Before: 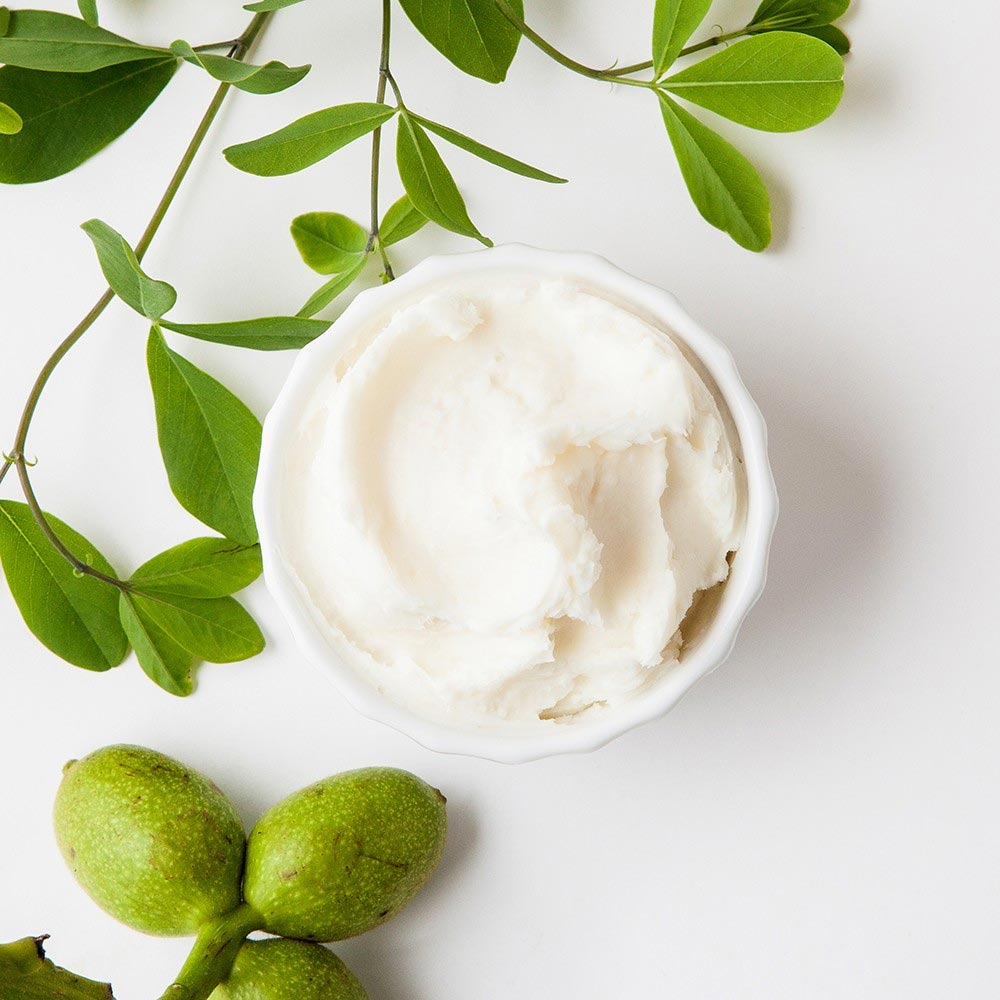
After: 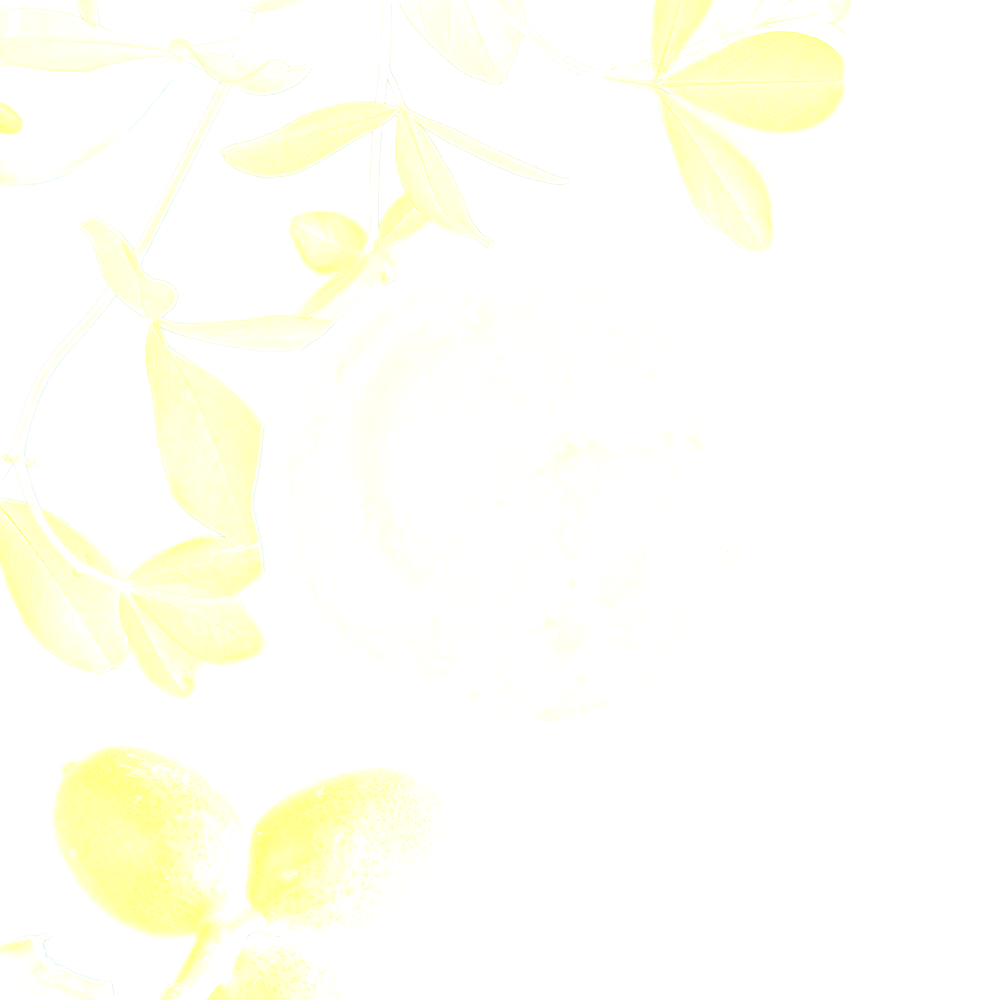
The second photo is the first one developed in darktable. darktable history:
bloom: size 85%, threshold 5%, strength 85%
sharpen: on, module defaults
grain: coarseness 0.47 ISO
